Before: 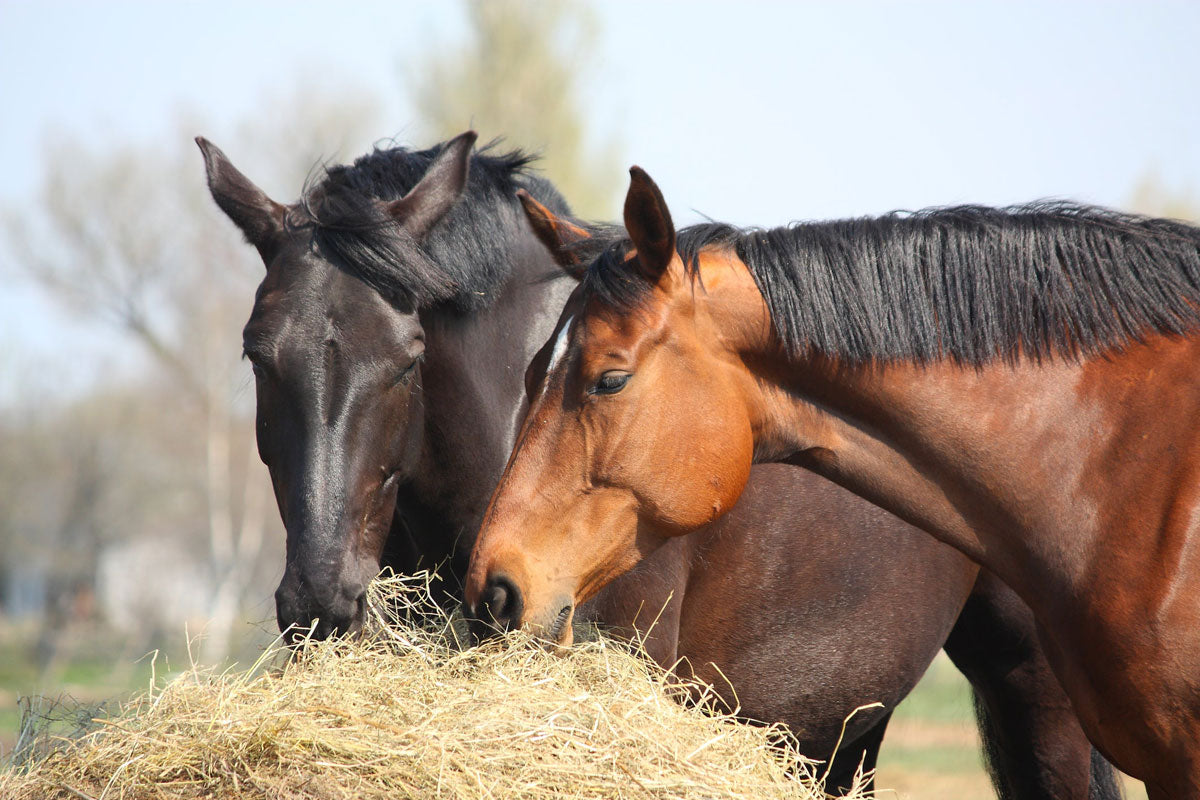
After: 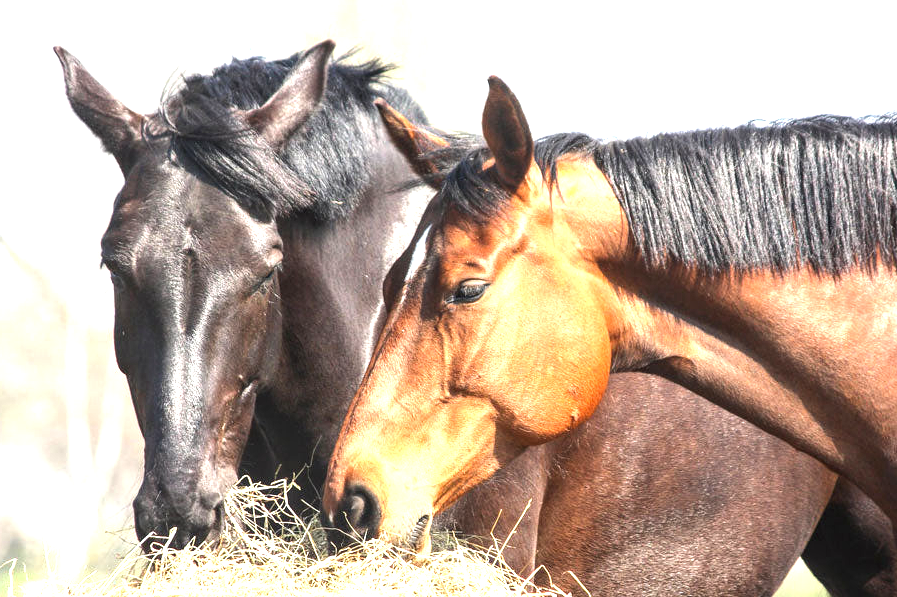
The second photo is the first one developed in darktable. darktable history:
tone equalizer: -8 EV -0.405 EV, -7 EV -0.402 EV, -6 EV -0.319 EV, -5 EV -0.257 EV, -3 EV 0.218 EV, -2 EV 0.358 EV, -1 EV 0.39 EV, +0 EV 0.399 EV, edges refinement/feathering 500, mask exposure compensation -1.57 EV, preserve details no
local contrast: detail 130%
exposure: black level correction 0, exposure 1 EV, compensate exposure bias true, compensate highlight preservation false
crop and rotate: left 11.88%, top 11.398%, right 13.345%, bottom 13.852%
